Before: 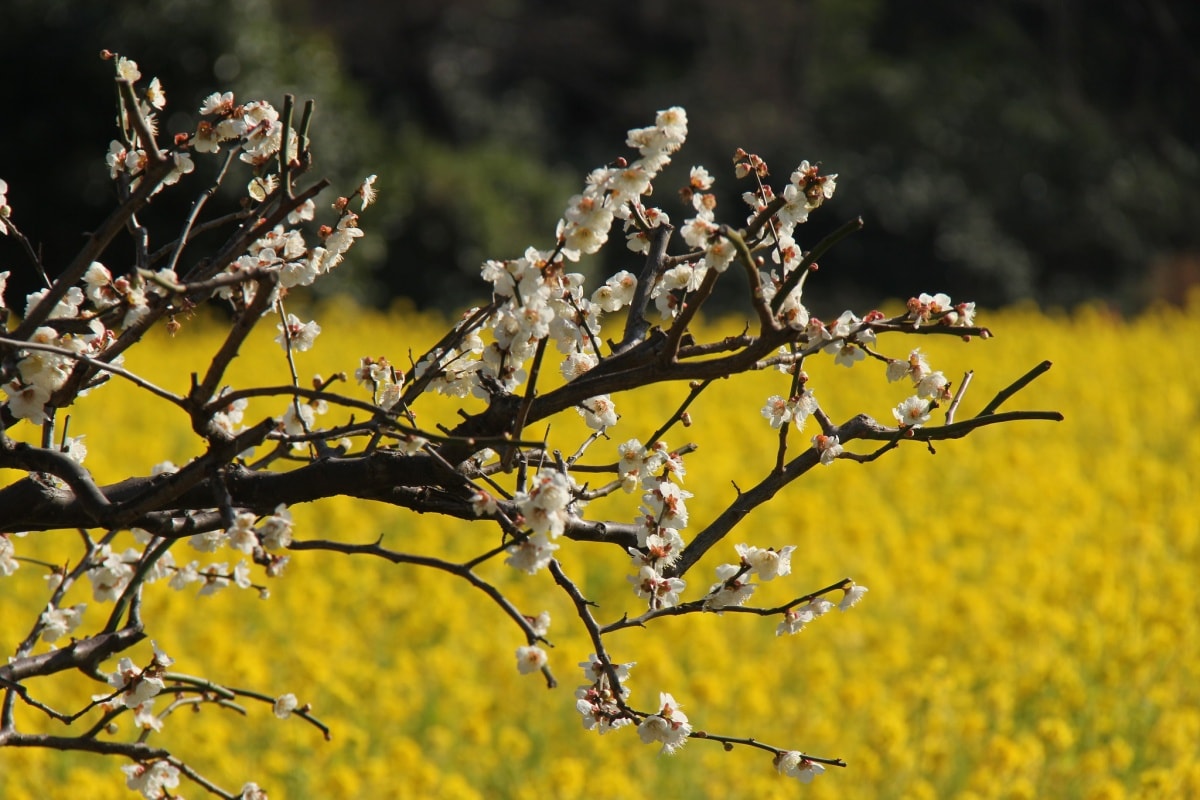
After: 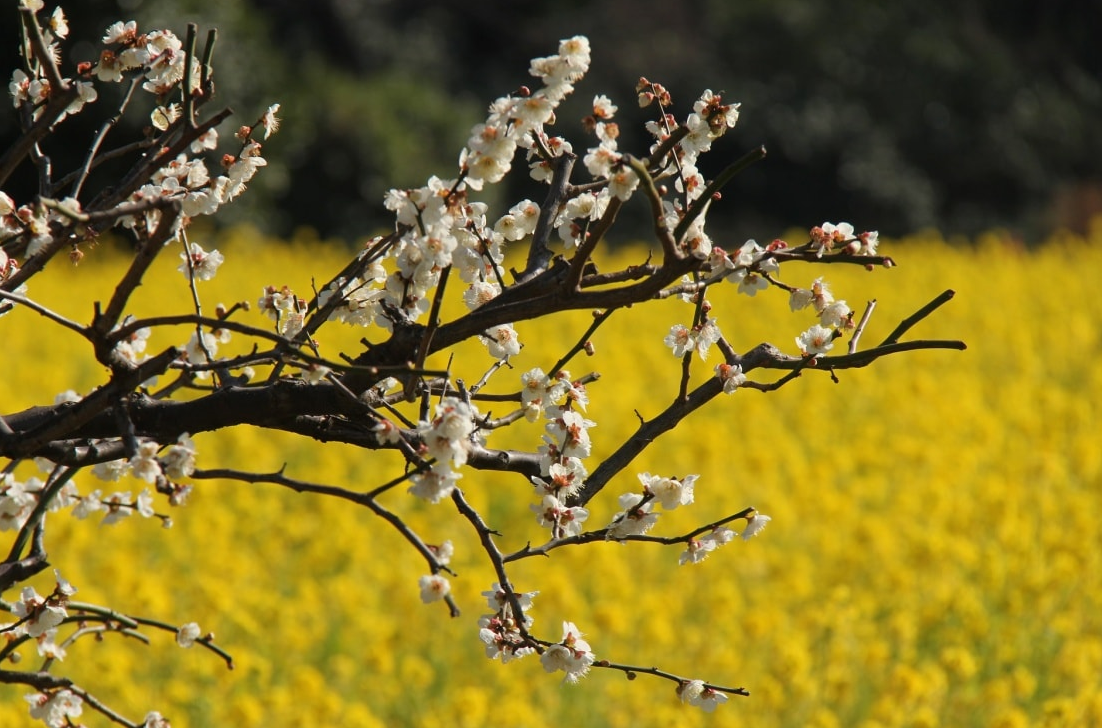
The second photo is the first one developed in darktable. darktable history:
crop and rotate: left 8.153%, top 8.955%
